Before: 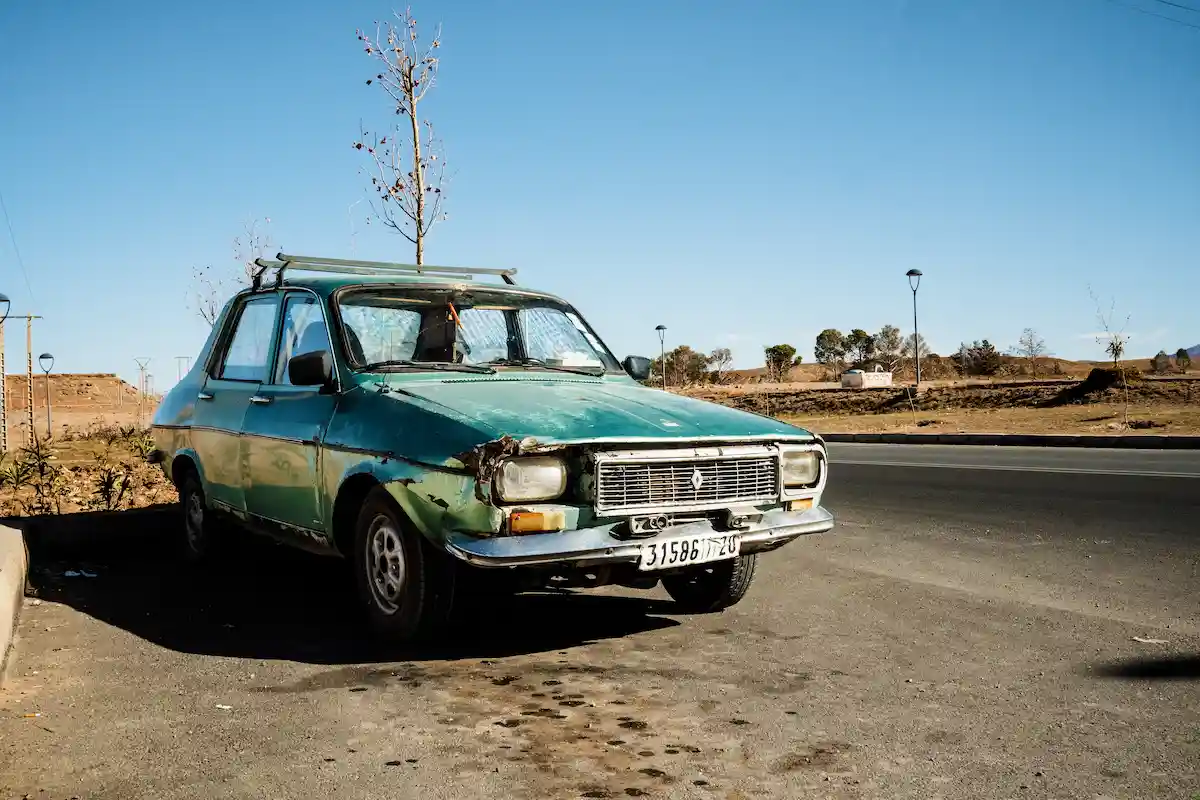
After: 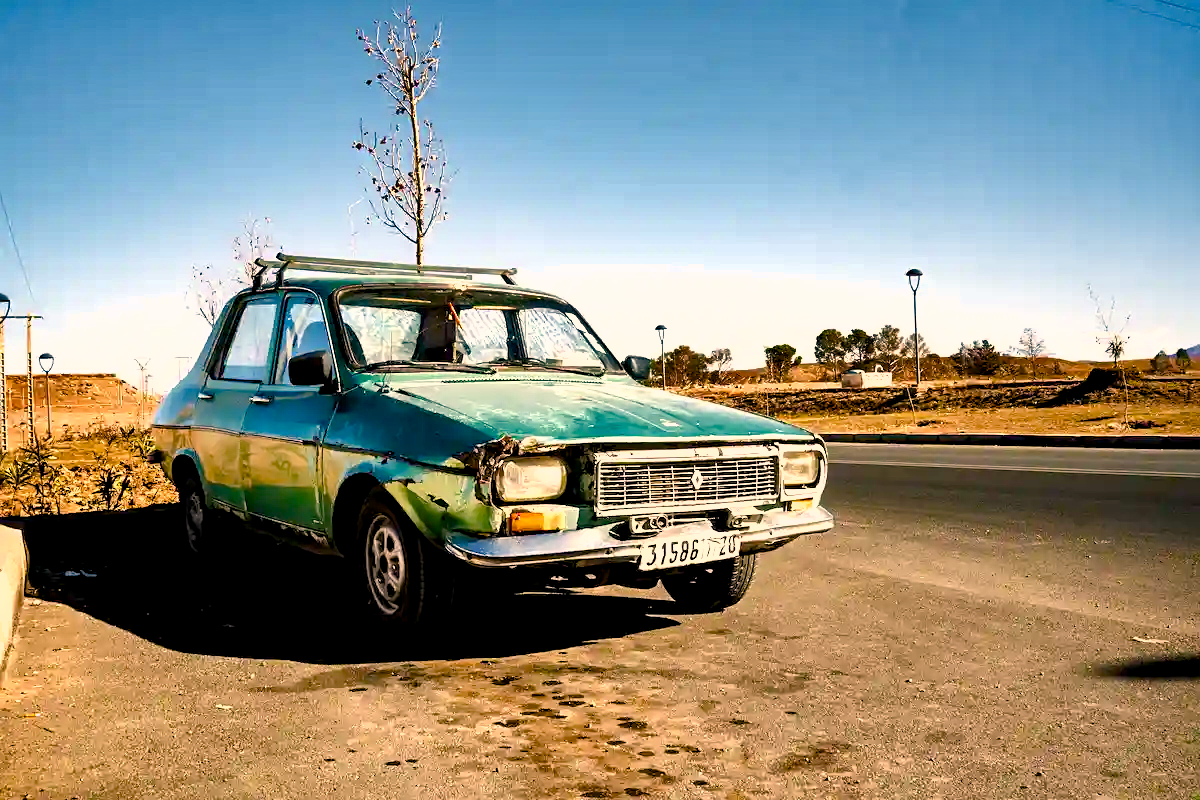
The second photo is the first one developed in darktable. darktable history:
shadows and highlights: radius 108.52, shadows 40.68, highlights -72.88, low approximation 0.01, soften with gaussian
exposure: exposure 0.636 EV, compensate highlight preservation false
sharpen: amount 0.2
color correction: highlights a* 11.96, highlights b* 11.58
color balance rgb: shadows lift › chroma 1%, shadows lift › hue 240.84°, highlights gain › chroma 2%, highlights gain › hue 73.2°, global offset › luminance -0.5%, perceptual saturation grading › global saturation 20%, perceptual saturation grading › highlights -25%, perceptual saturation grading › shadows 50%, global vibrance 25.26%
